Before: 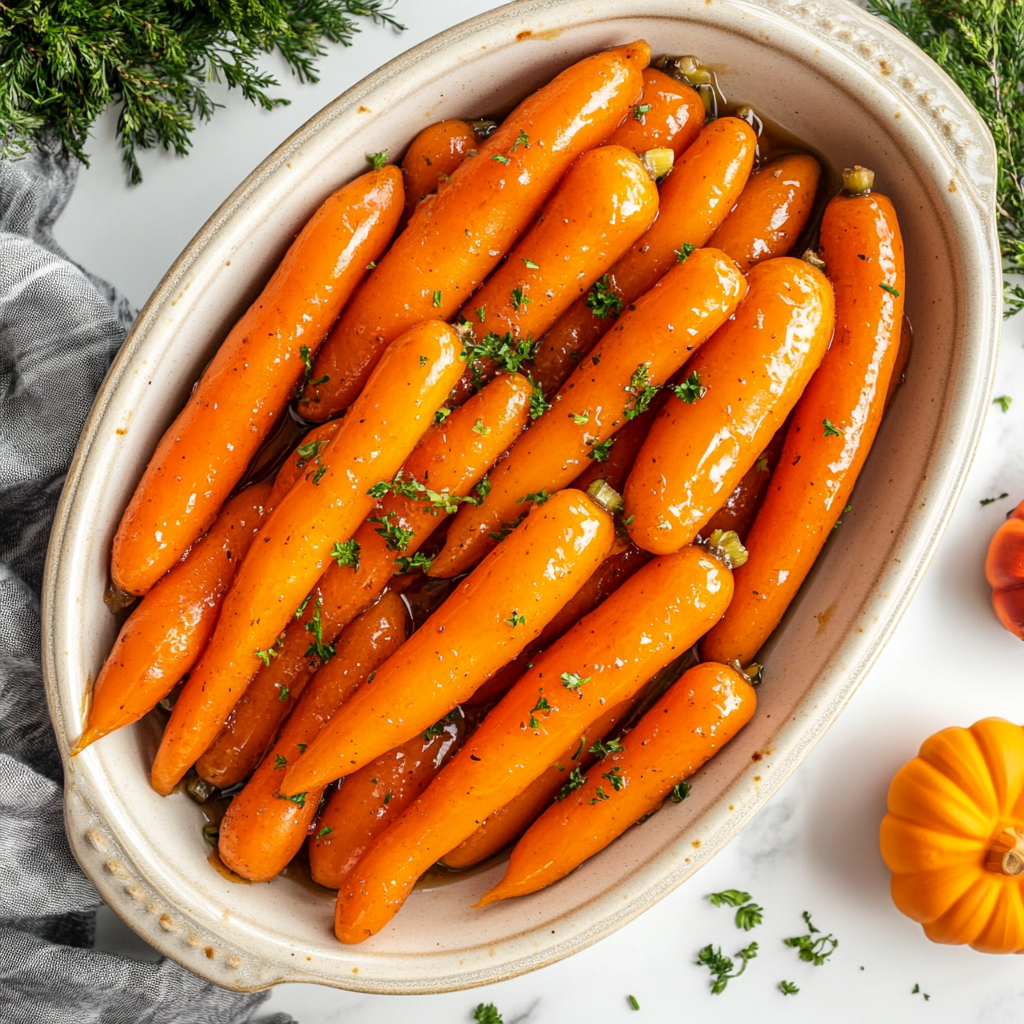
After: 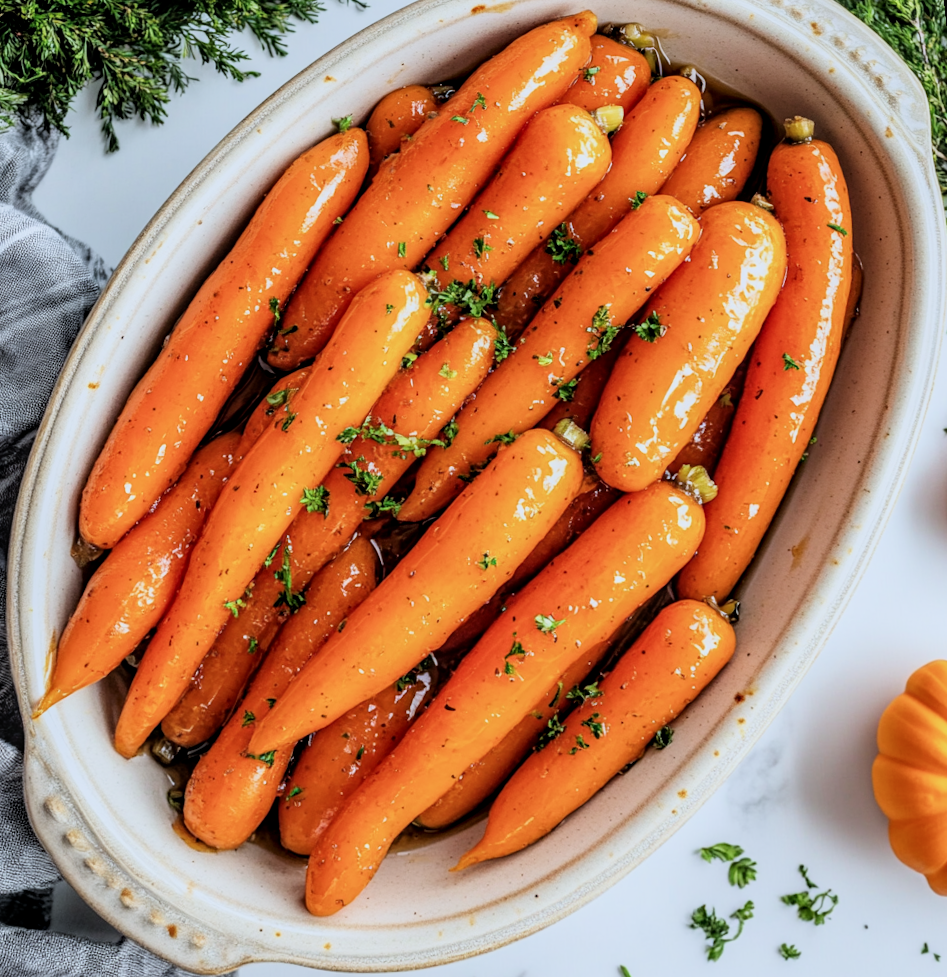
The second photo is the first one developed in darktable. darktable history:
color calibration: x 0.372, y 0.386, temperature 4283.97 K
rotate and perspective: rotation -1.68°, lens shift (vertical) -0.146, crop left 0.049, crop right 0.912, crop top 0.032, crop bottom 0.96
exposure: exposure 0.131 EV, compensate highlight preservation false
local contrast: on, module defaults
filmic rgb: black relative exposure -7.75 EV, white relative exposure 4.4 EV, threshold 3 EV, hardness 3.76, latitude 50%, contrast 1.1, color science v5 (2021), contrast in shadows safe, contrast in highlights safe, enable highlight reconstruction true
